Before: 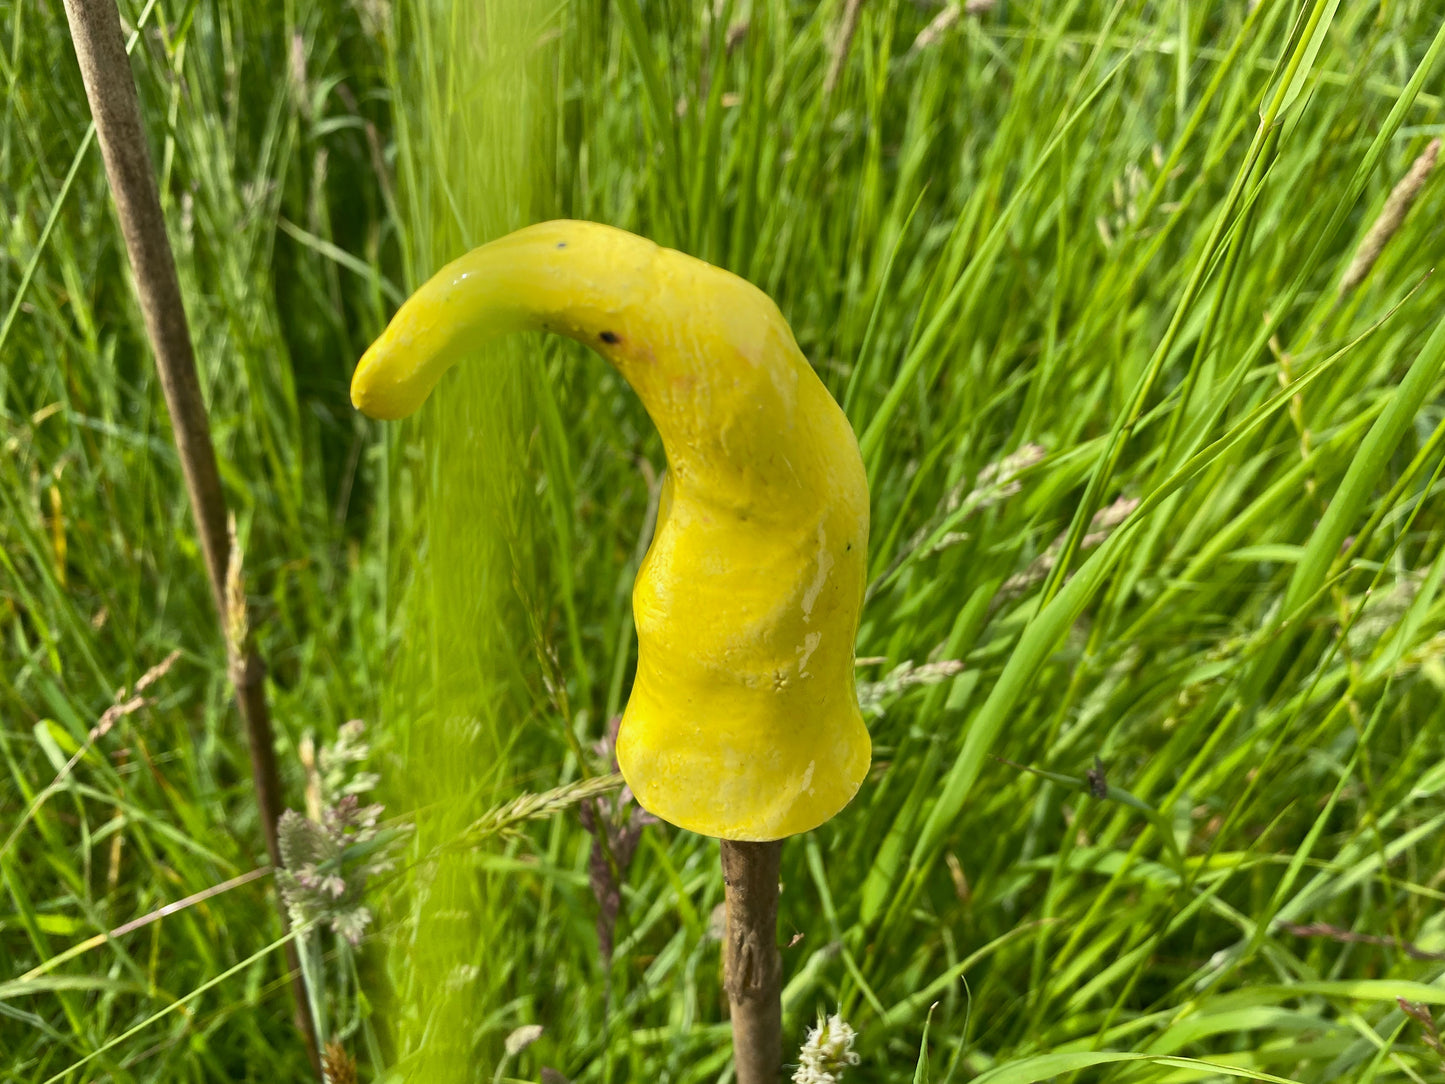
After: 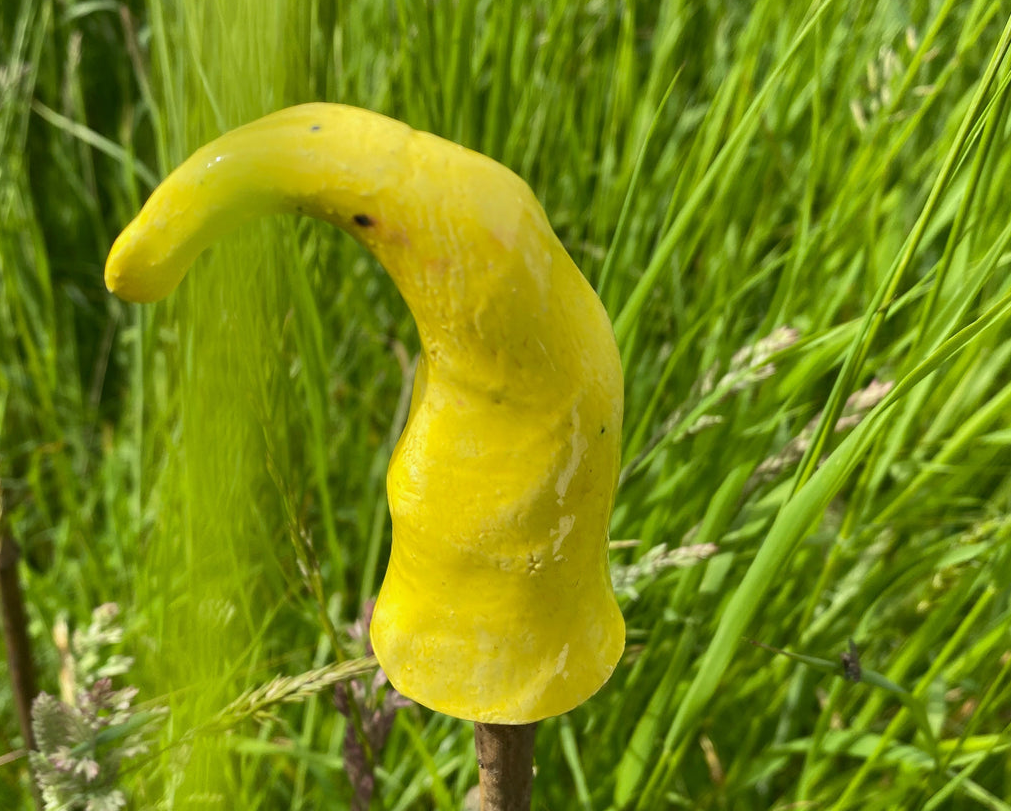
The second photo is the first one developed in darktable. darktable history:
crop and rotate: left 17.066%, top 10.793%, right 12.905%, bottom 14.38%
